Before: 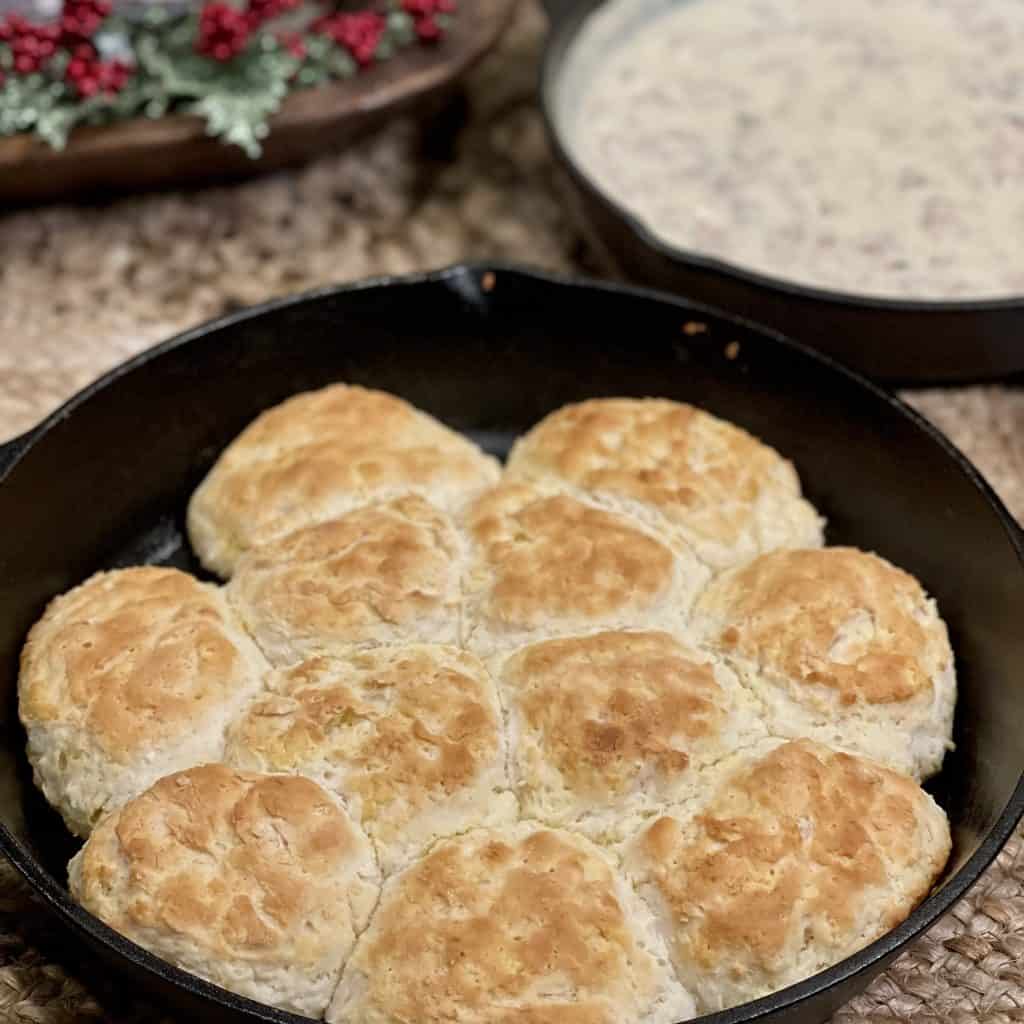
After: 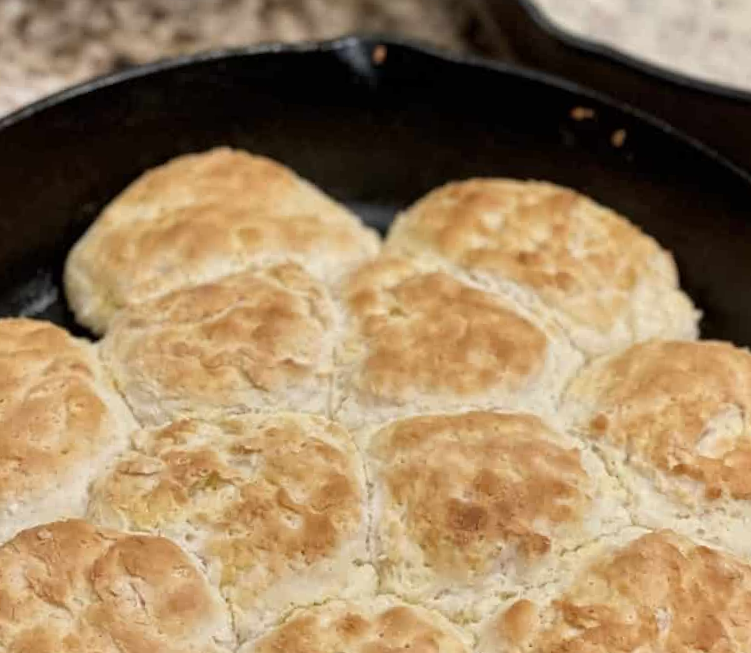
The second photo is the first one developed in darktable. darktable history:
crop and rotate: angle -3.47°, left 9.84%, top 20.5%, right 12.457%, bottom 11.918%
